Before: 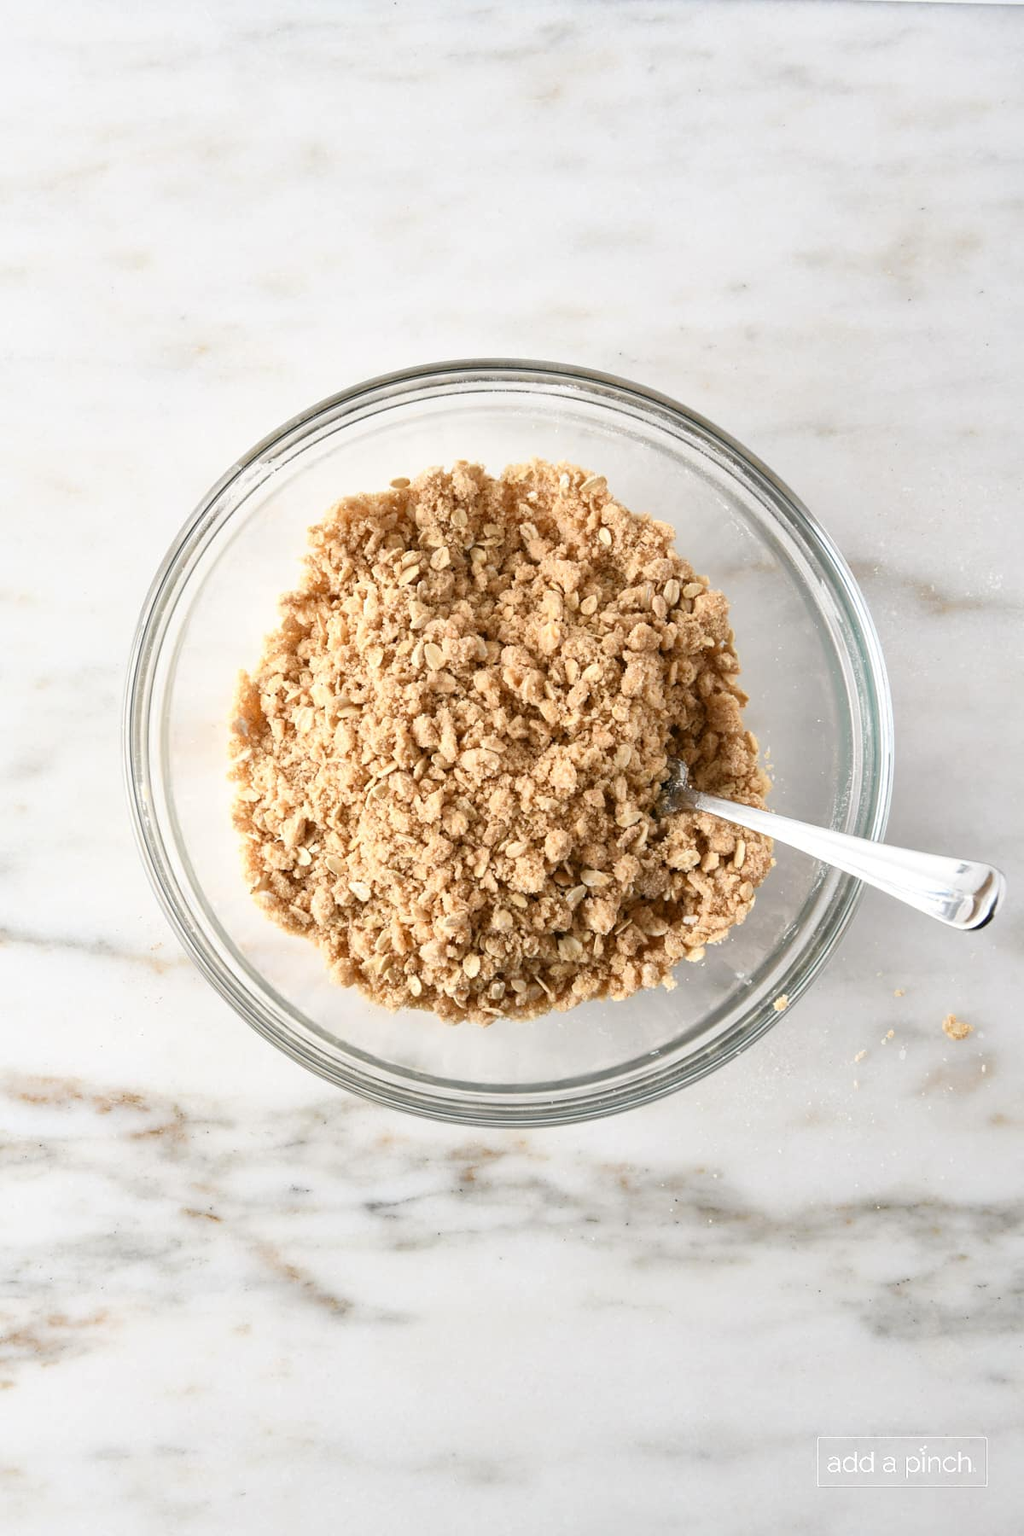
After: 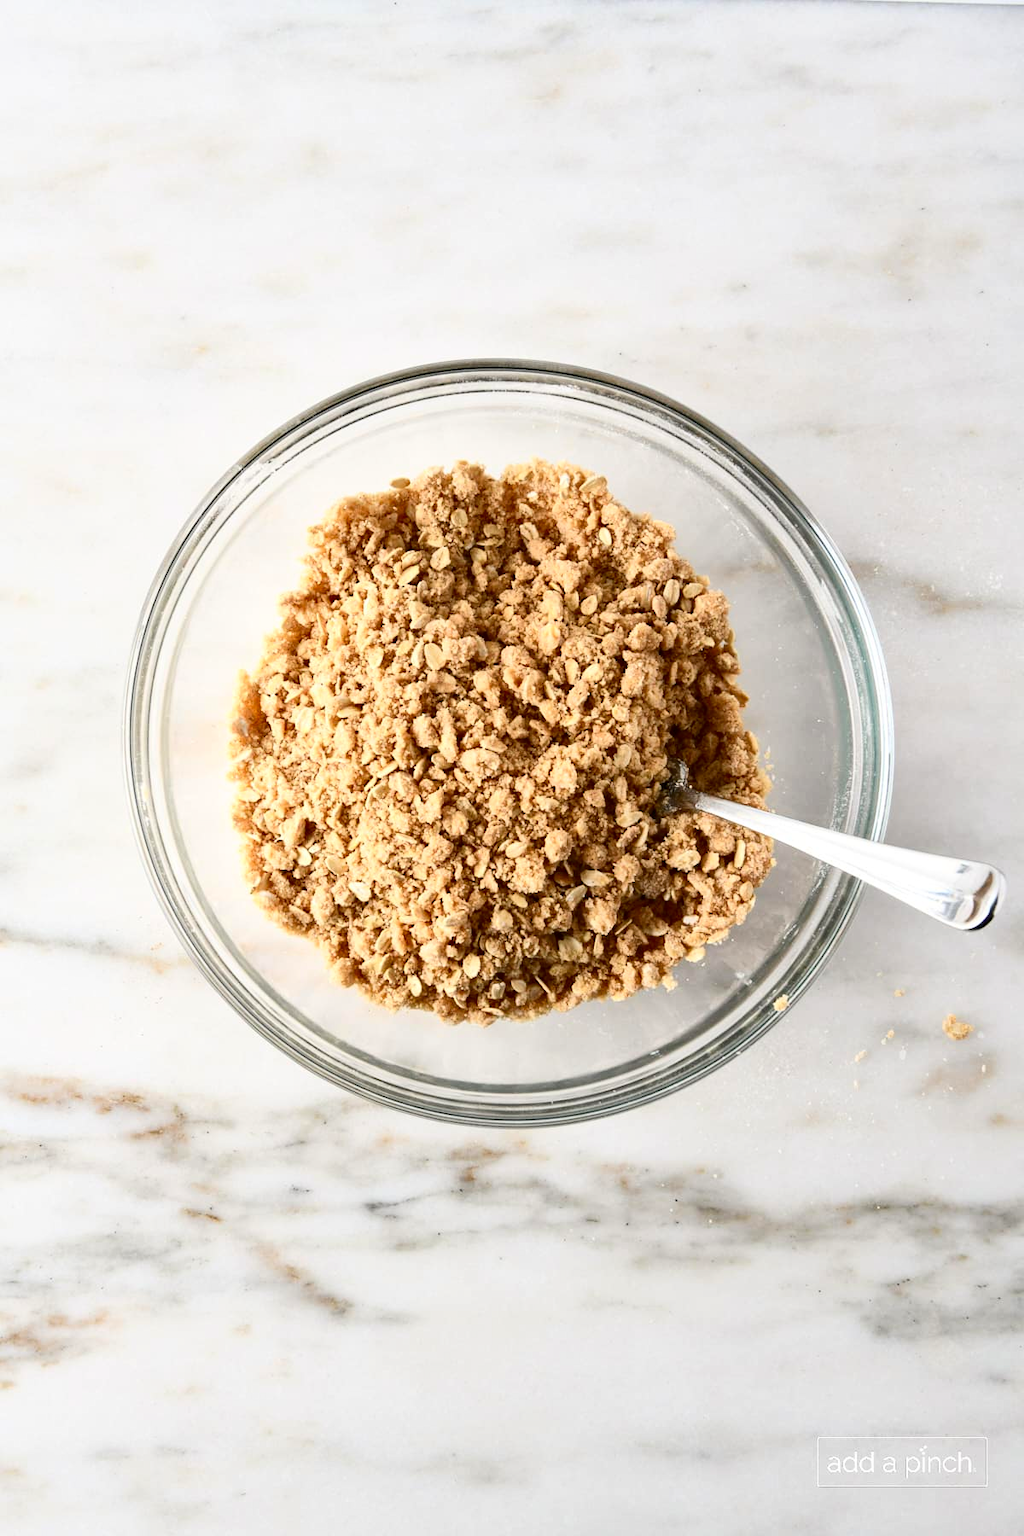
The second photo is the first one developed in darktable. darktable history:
rotate and perspective: automatic cropping original format, crop left 0, crop top 0
contrast brightness saturation: contrast 0.19, brightness -0.11, saturation 0.21
